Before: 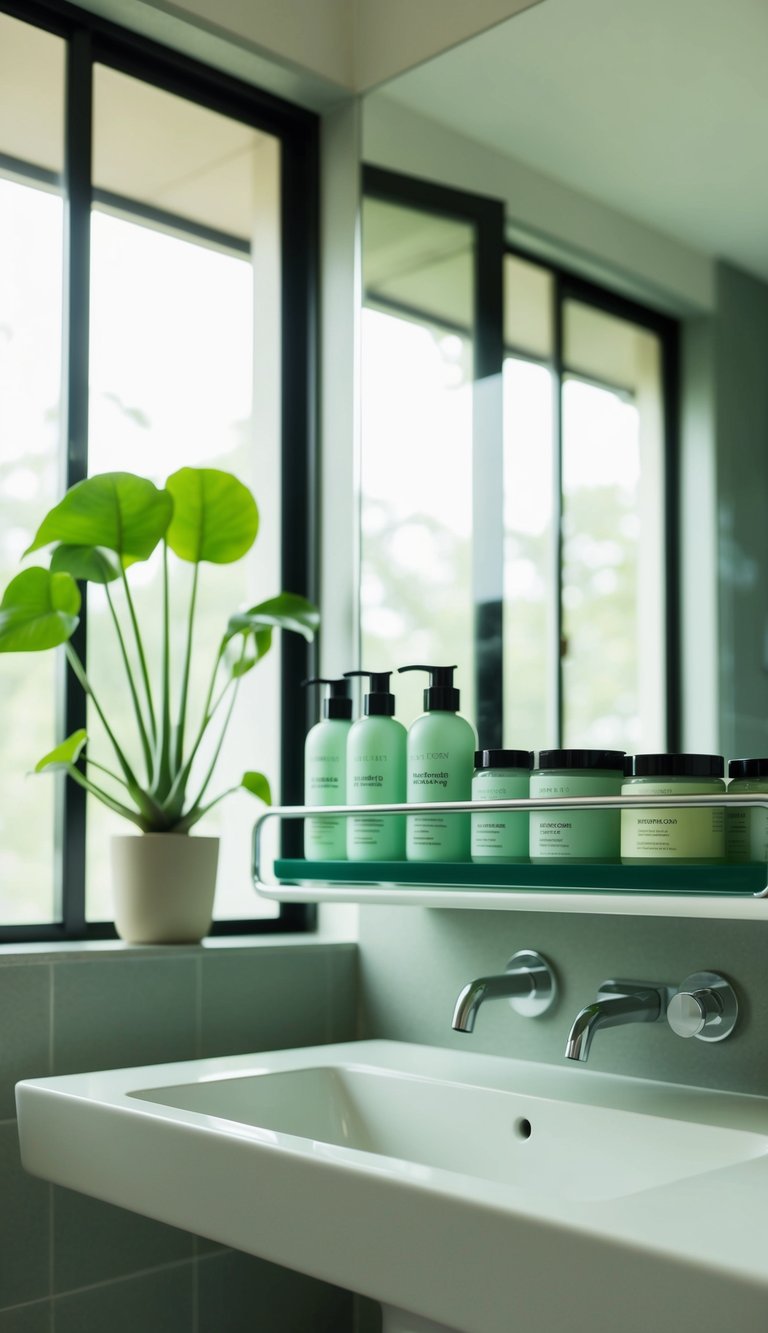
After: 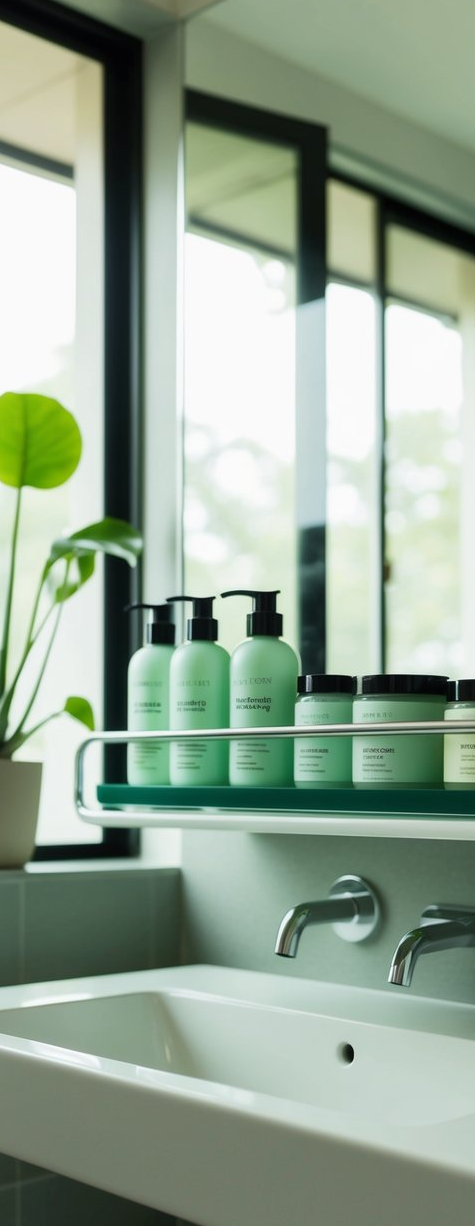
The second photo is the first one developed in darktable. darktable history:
crop and rotate: left 23.141%, top 5.638%, right 14.903%, bottom 2.36%
